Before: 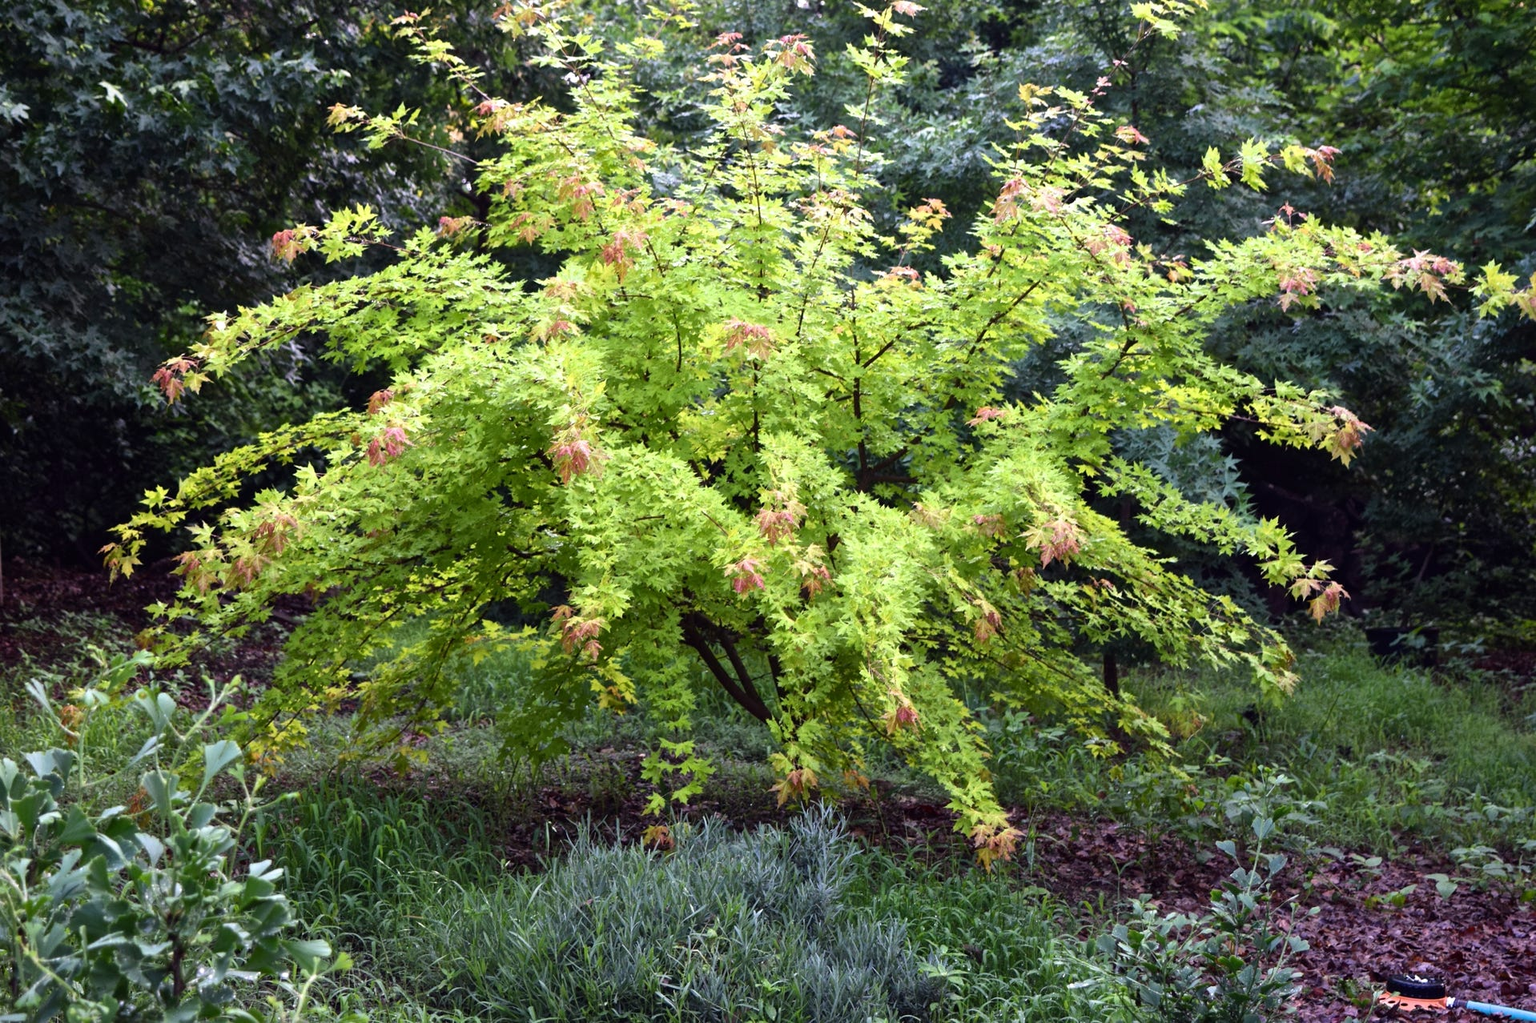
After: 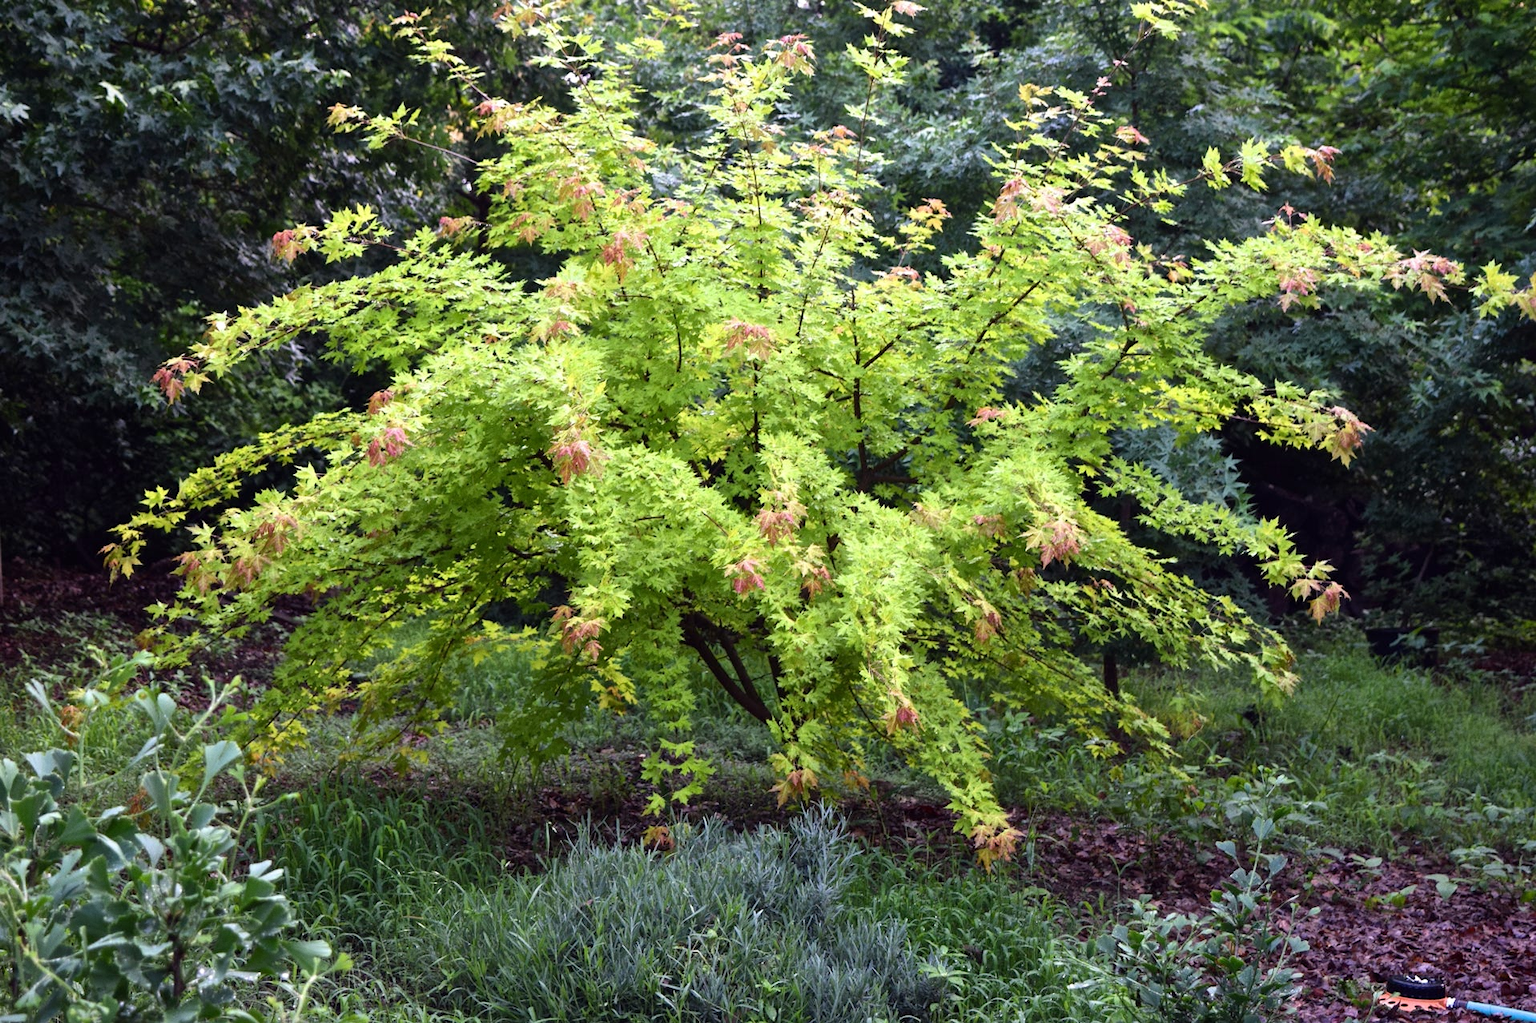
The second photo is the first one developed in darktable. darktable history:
grain: coarseness 0.09 ISO, strength 10%
